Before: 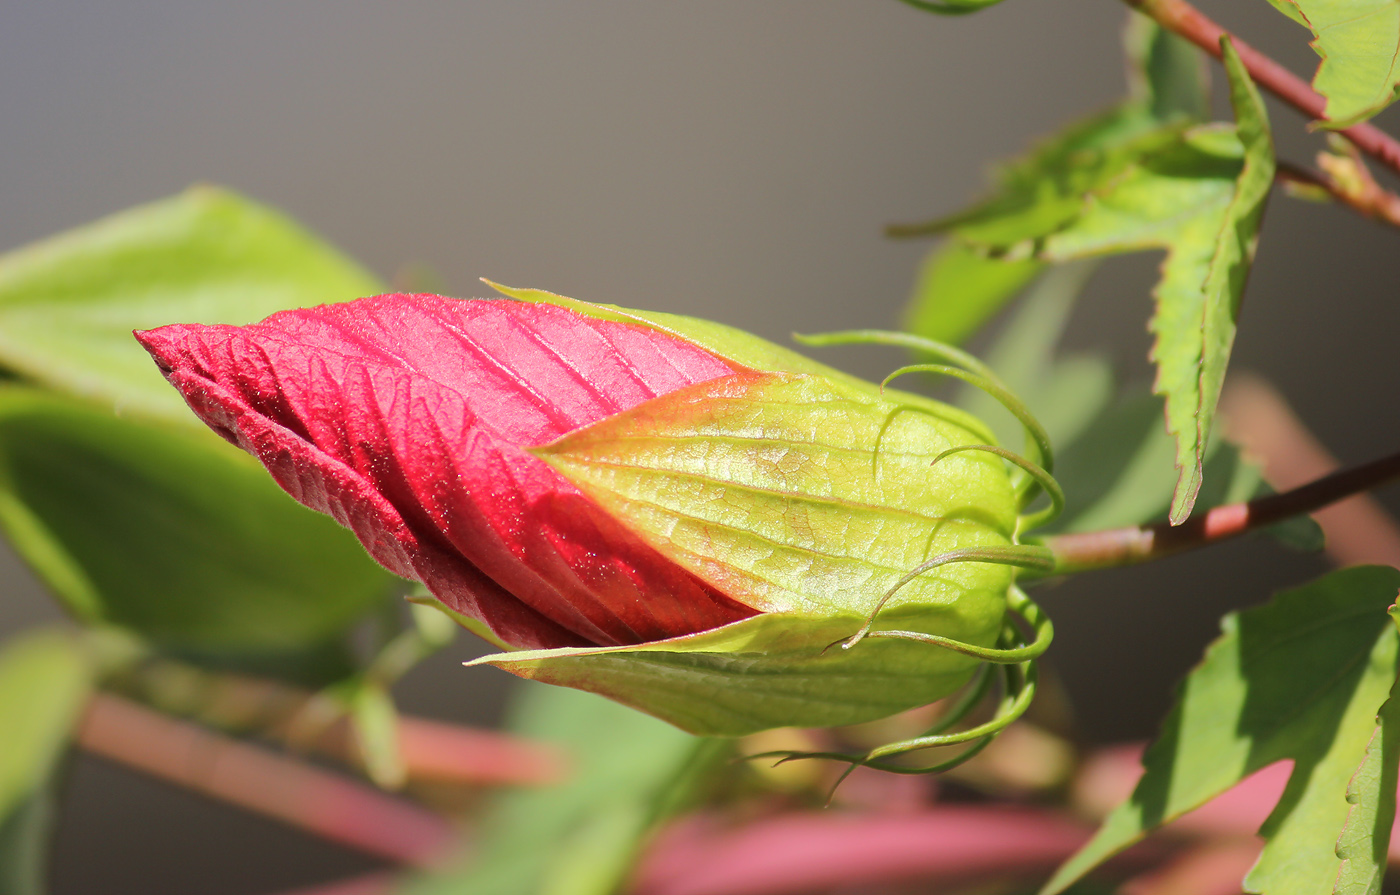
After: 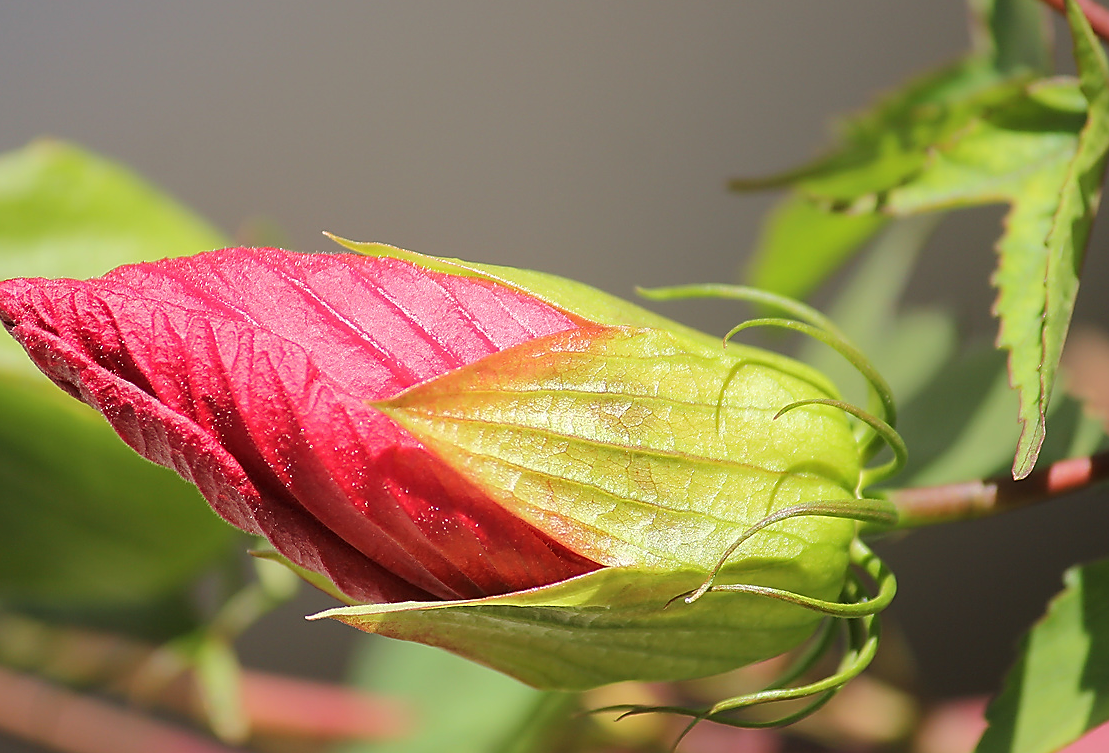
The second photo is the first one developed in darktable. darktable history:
sharpen: radius 1.366, amount 1.263, threshold 0.656
crop: left 11.215%, top 5.156%, right 9.563%, bottom 10.691%
